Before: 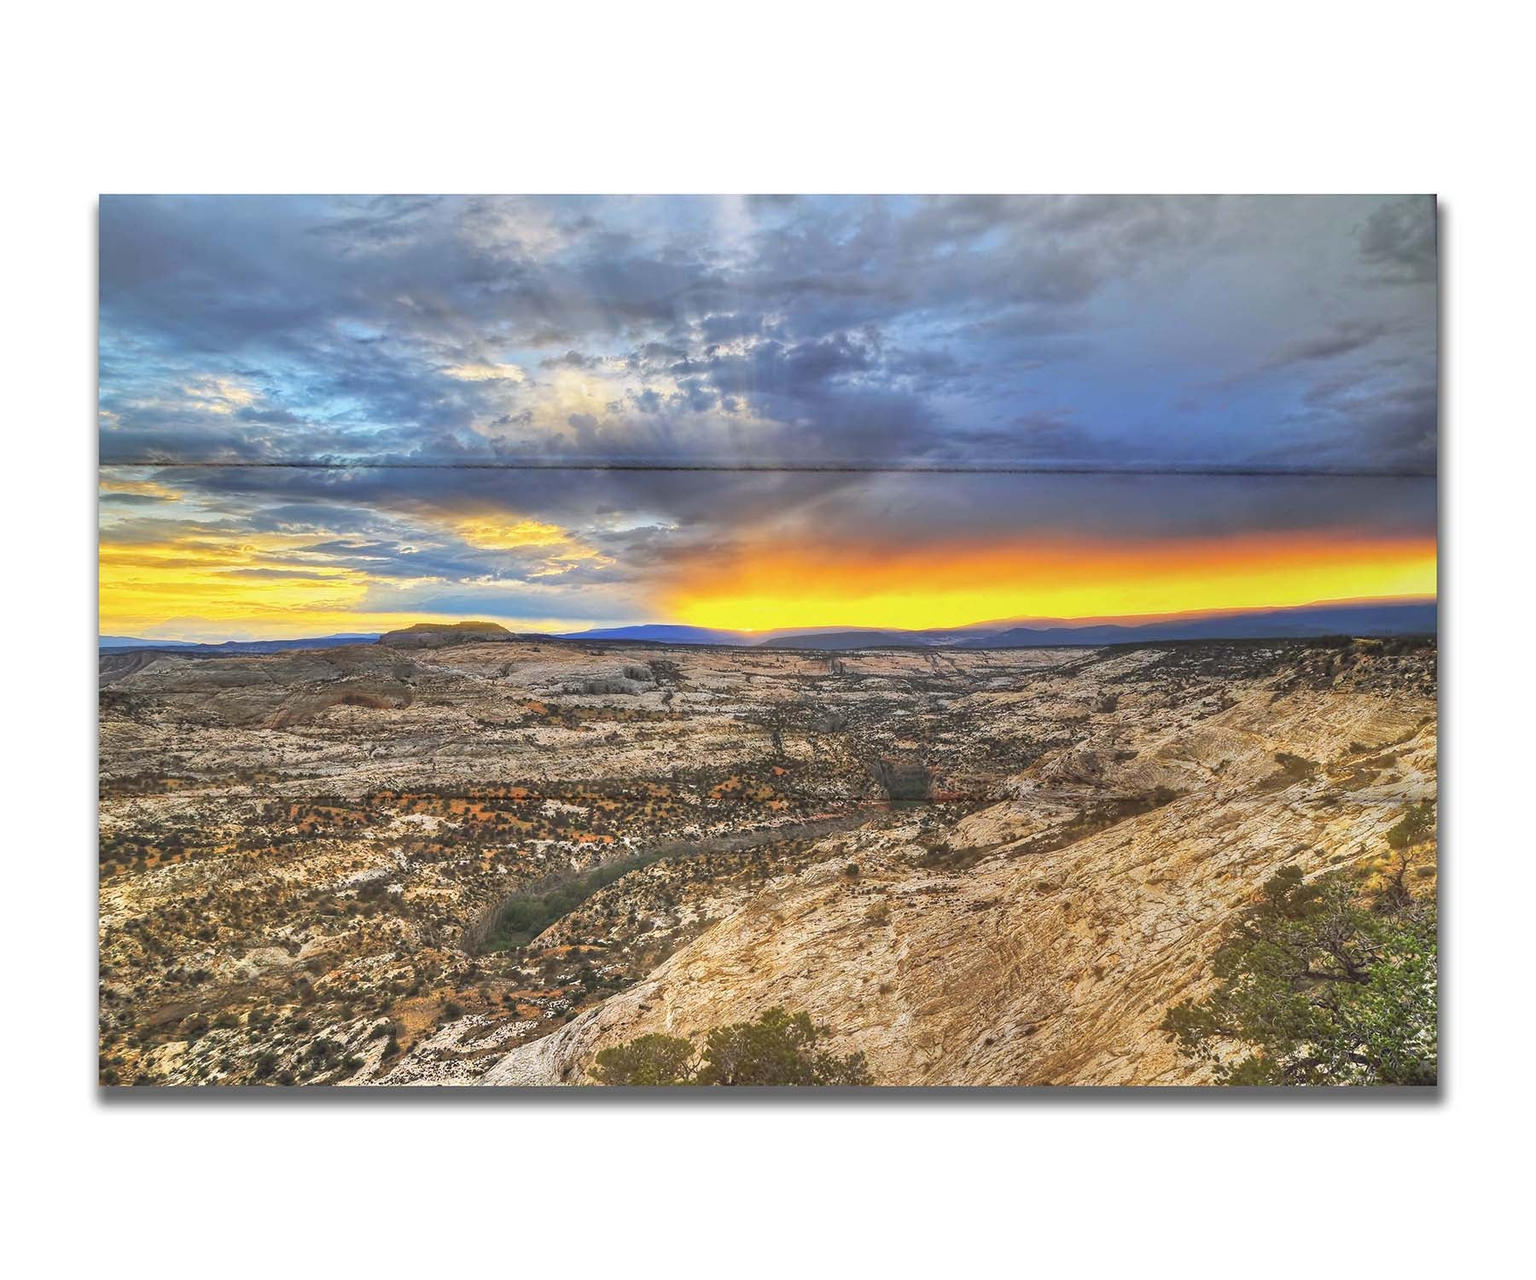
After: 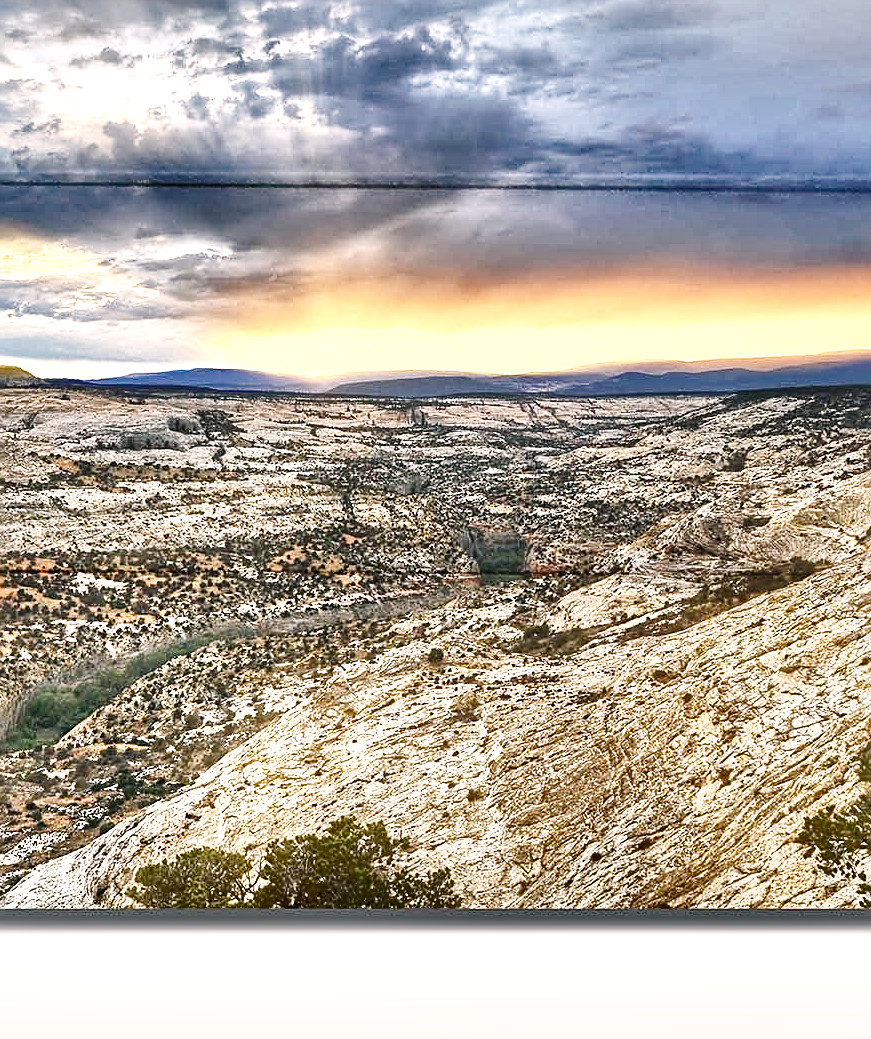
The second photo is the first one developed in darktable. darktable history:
local contrast: mode bilateral grid, contrast 21, coarseness 50, detail 171%, midtone range 0.2
exposure: black level correction 0, exposure 0.698 EV, compensate highlight preservation false
base curve: curves: ch0 [(0, 0) (0.036, 0.025) (0.121, 0.166) (0.206, 0.329) (0.605, 0.79) (1, 1)], preserve colors none
color correction: highlights a* 5.56, highlights b* 5.2, saturation 0.66
crop: left 31.307%, top 24.319%, right 20.293%, bottom 6.378%
shadows and highlights: shadows 39.92, highlights -53.64, low approximation 0.01, soften with gaussian
sharpen: on, module defaults
color balance rgb: power › luminance -7.665%, power › chroma 1.102%, power › hue 216.59°, perceptual saturation grading › global saturation 0.561%, perceptual saturation grading › highlights -18.075%, perceptual saturation grading › mid-tones 33.215%, perceptual saturation grading › shadows 50.47%
